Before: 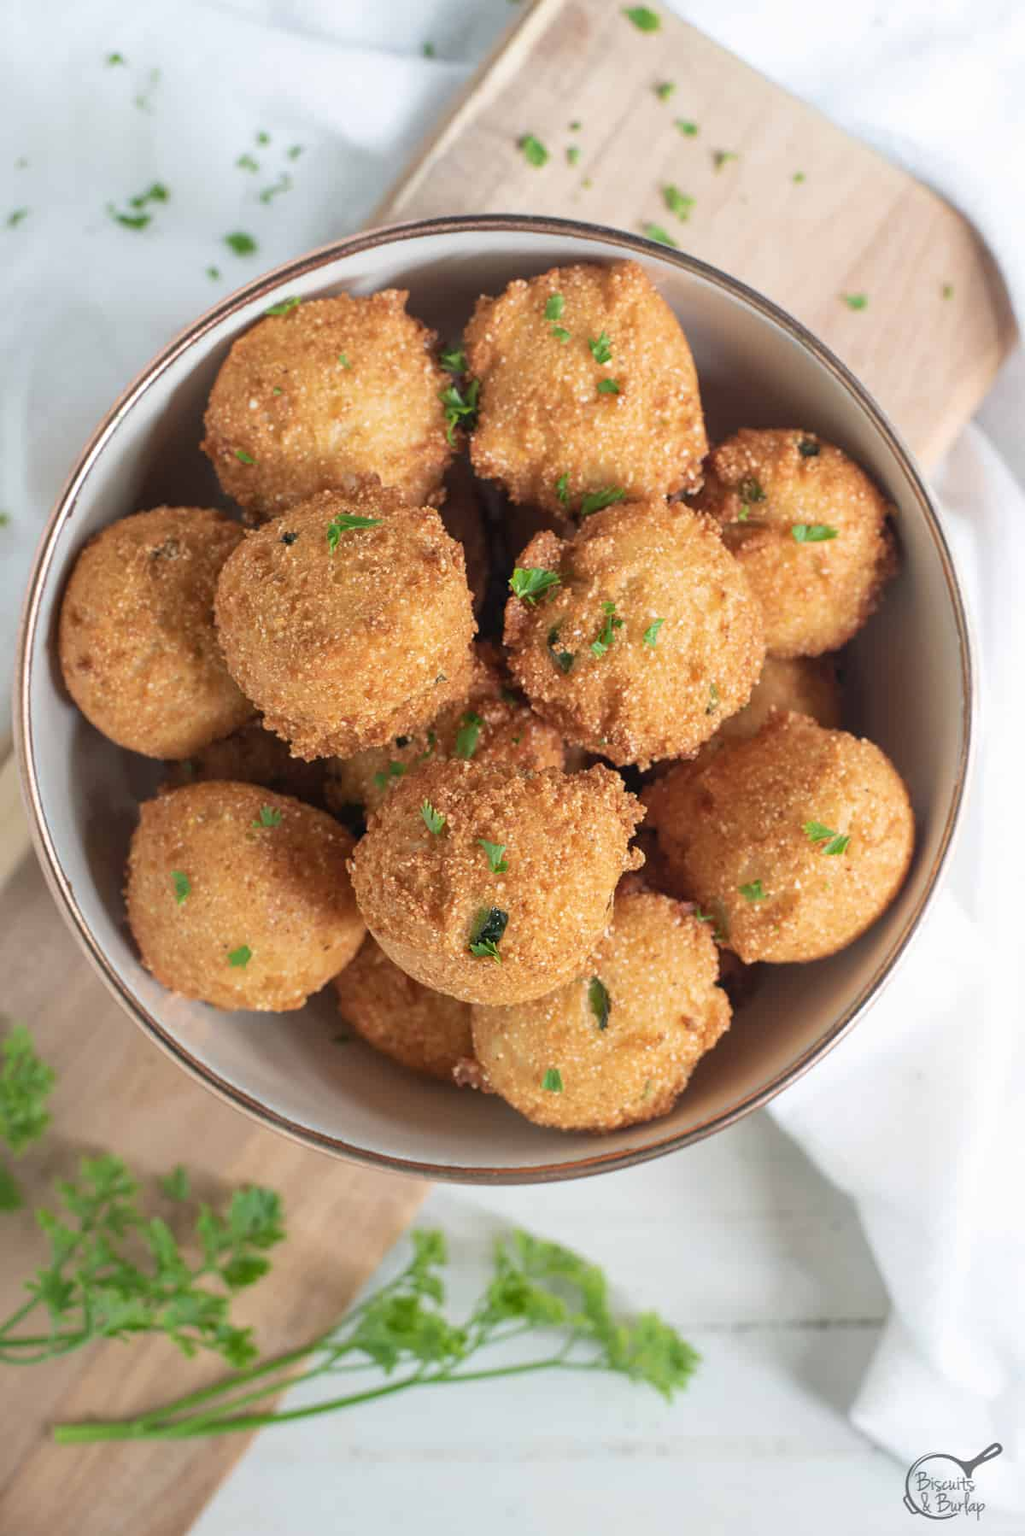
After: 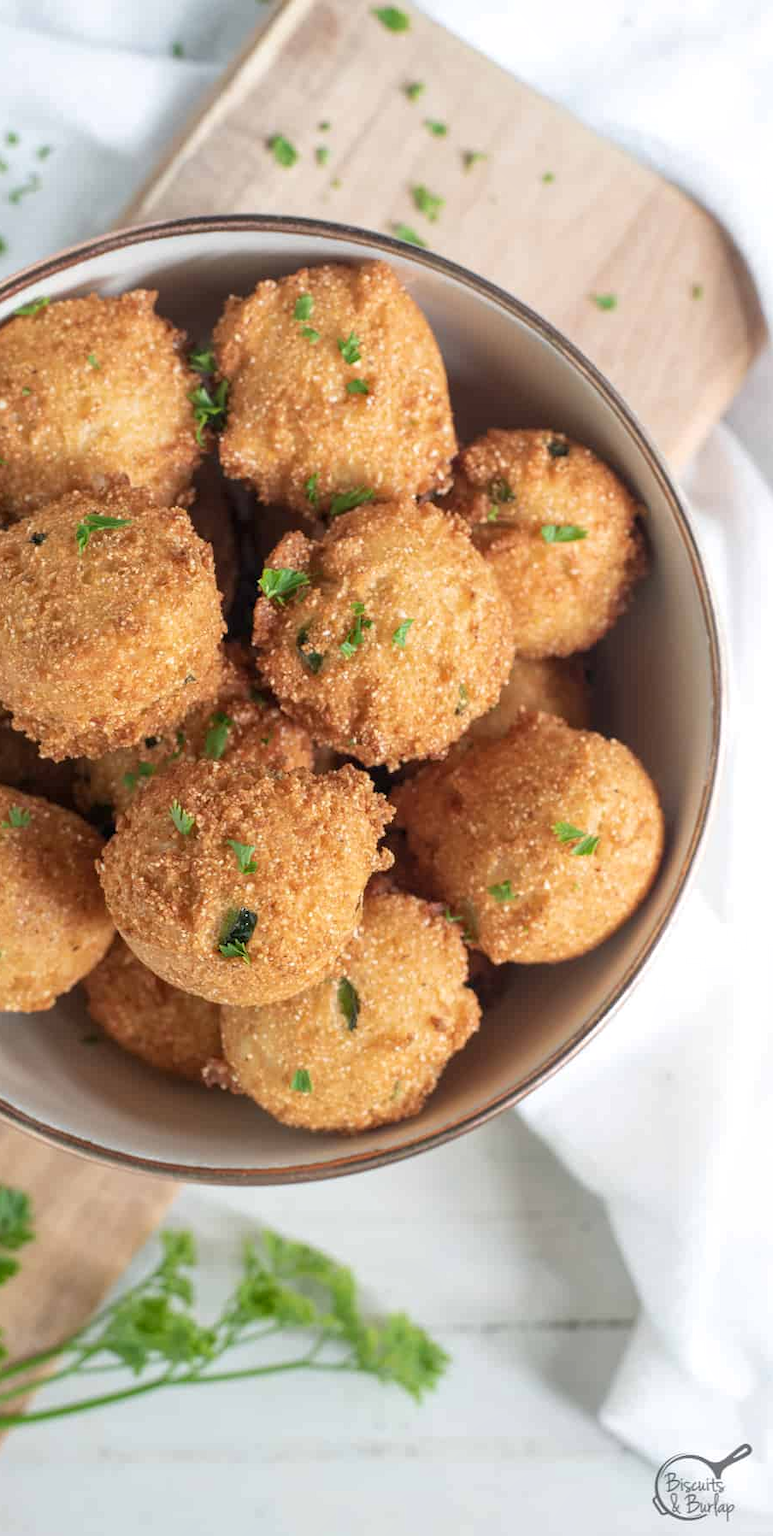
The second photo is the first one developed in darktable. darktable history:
local contrast: highlights 103%, shadows 99%, detail 119%, midtone range 0.2
color correction: highlights b* -0.052
crop and rotate: left 24.512%
